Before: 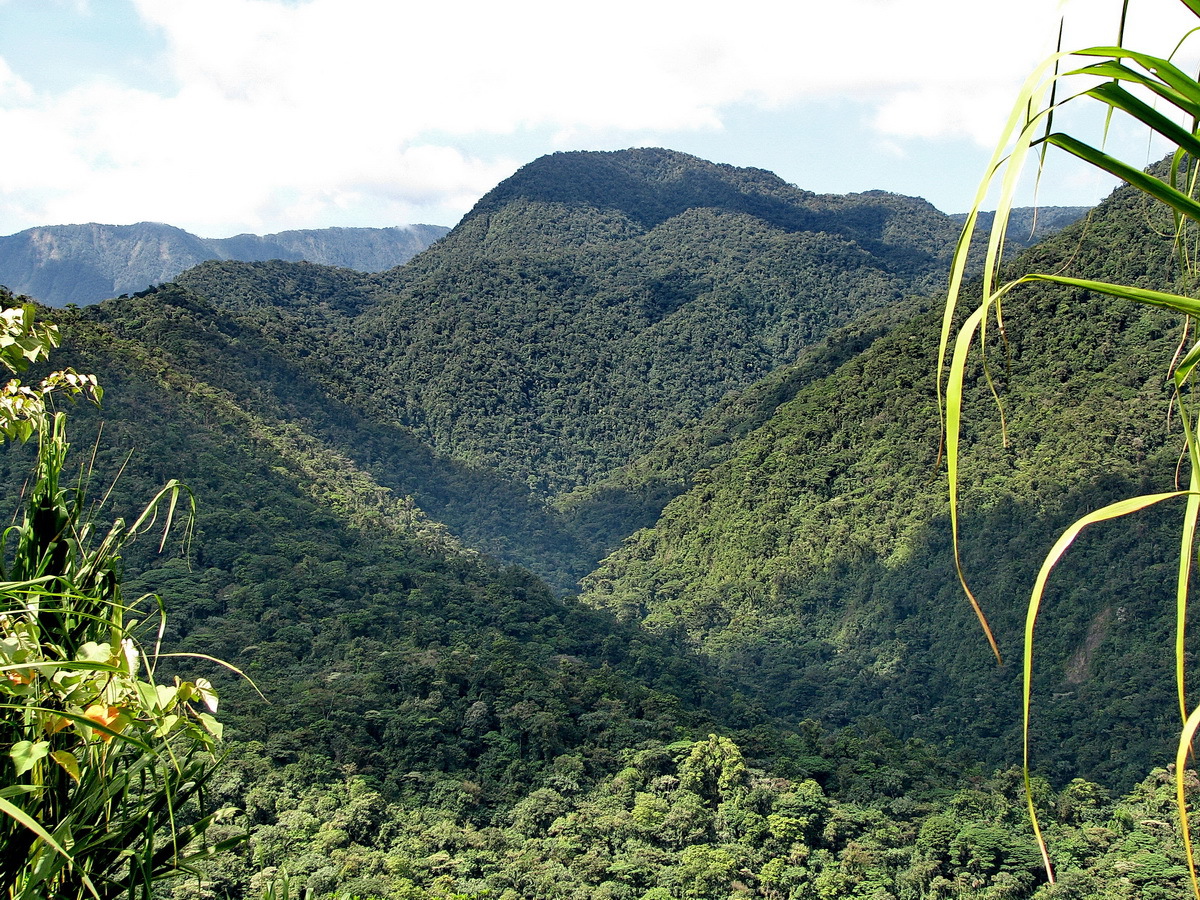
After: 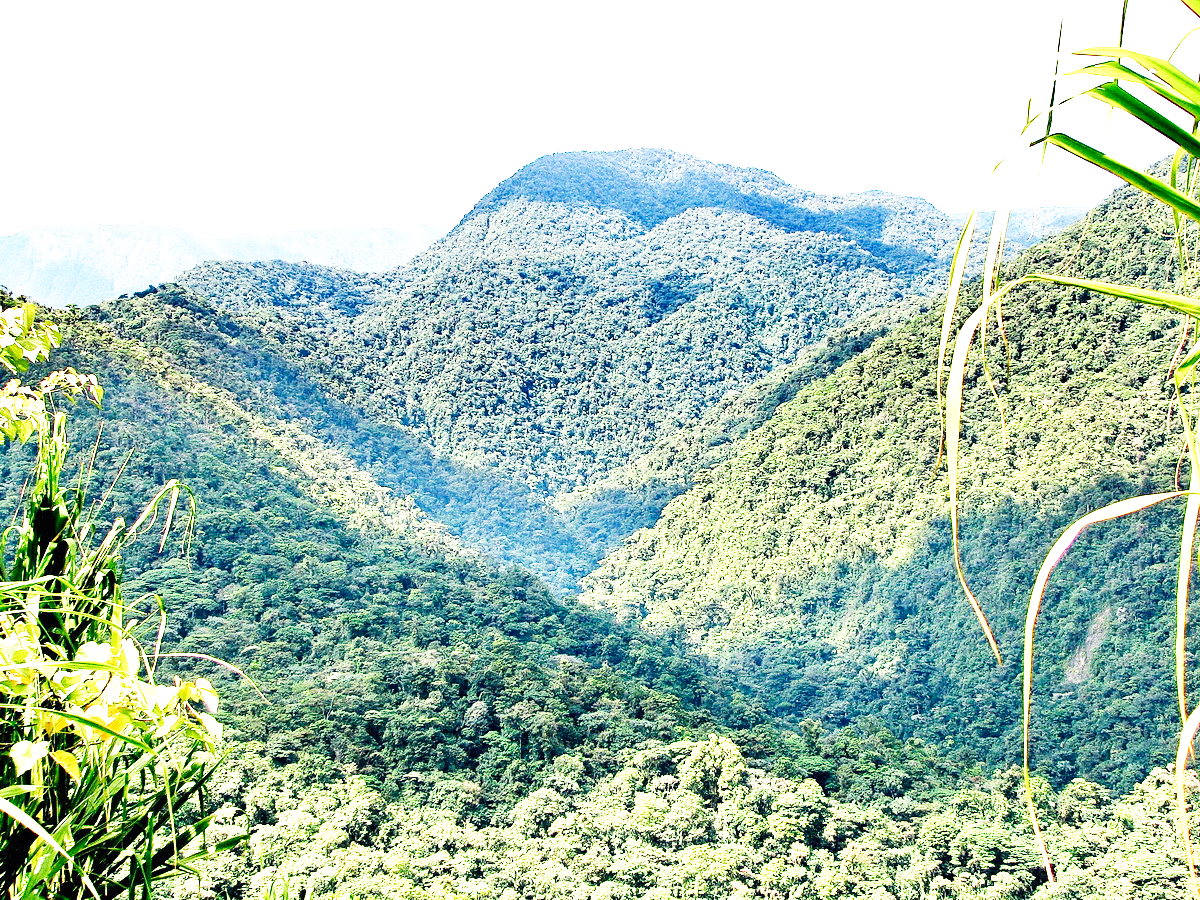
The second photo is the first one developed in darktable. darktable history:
base curve: curves: ch0 [(0, 0) (0.007, 0.004) (0.027, 0.03) (0.046, 0.07) (0.207, 0.54) (0.442, 0.872) (0.673, 0.972) (1, 1)], preserve colors none
exposure: black level correction 0, exposure 1.469 EV, compensate highlight preservation false
